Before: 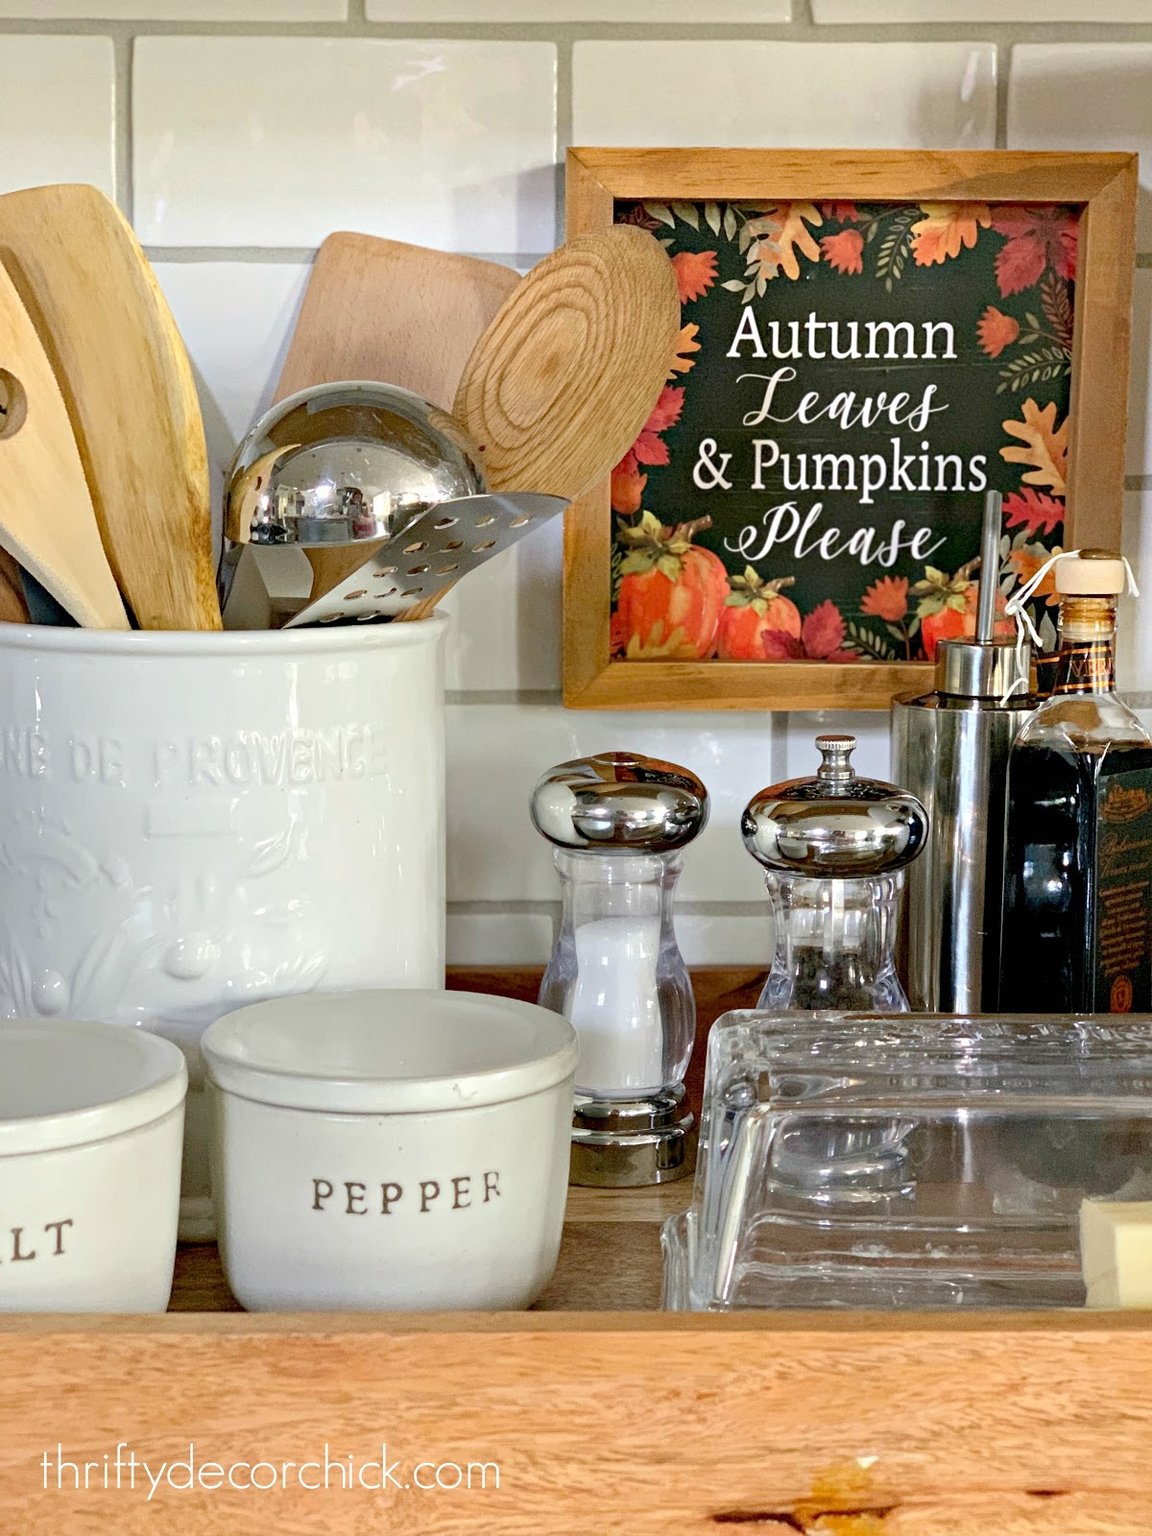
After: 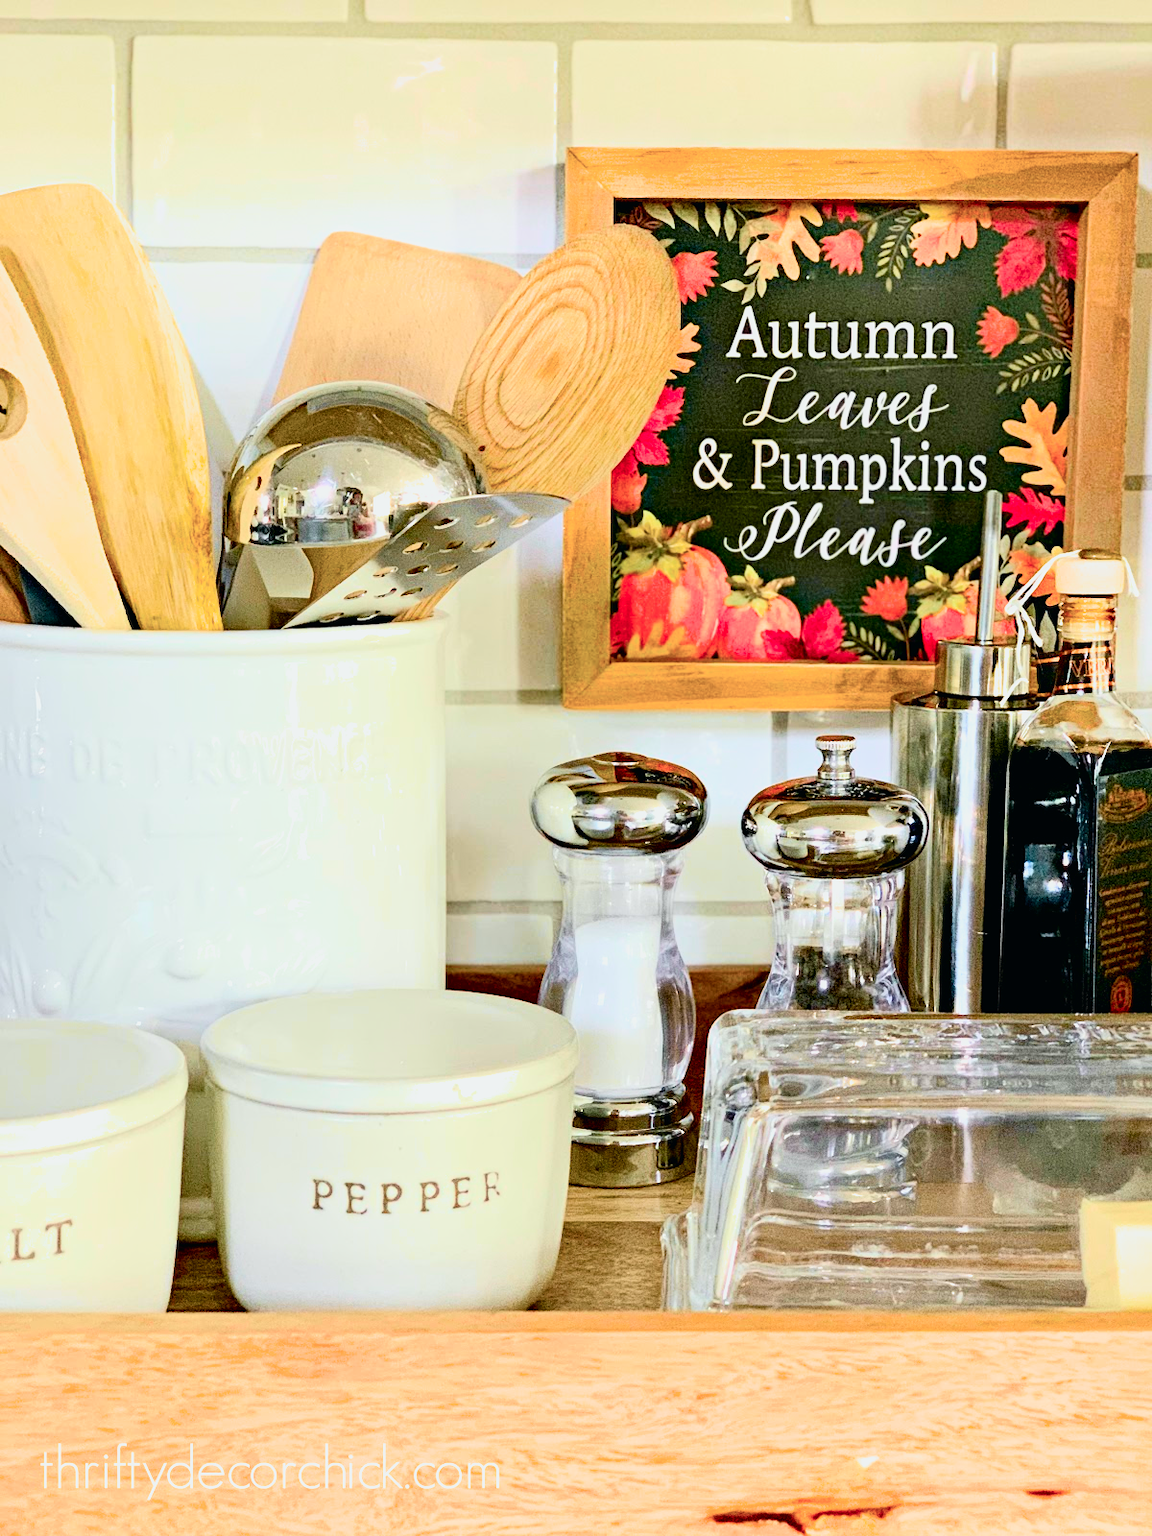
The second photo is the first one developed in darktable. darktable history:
color balance rgb: perceptual saturation grading › global saturation 25%, perceptual brilliance grading › mid-tones 10%, perceptual brilliance grading › shadows 15%, global vibrance 20%
filmic rgb: black relative exposure -16 EV, white relative exposure 2.93 EV, hardness 10.04, color science v6 (2022)
exposure: black level correction 0.001, exposure 0.5 EV, compensate exposure bias true, compensate highlight preservation false
tone curve: curves: ch0 [(0, 0.008) (0.081, 0.044) (0.177, 0.123) (0.283, 0.253) (0.427, 0.441) (0.495, 0.524) (0.661, 0.756) (0.796, 0.859) (1, 0.951)]; ch1 [(0, 0) (0.161, 0.092) (0.35, 0.33) (0.392, 0.392) (0.427, 0.426) (0.479, 0.472) (0.505, 0.5) (0.521, 0.519) (0.567, 0.556) (0.583, 0.588) (0.625, 0.627) (0.678, 0.733) (1, 1)]; ch2 [(0, 0) (0.346, 0.362) (0.404, 0.427) (0.502, 0.499) (0.523, 0.522) (0.544, 0.561) (0.58, 0.59) (0.629, 0.642) (0.717, 0.678) (1, 1)], color space Lab, independent channels, preserve colors none
